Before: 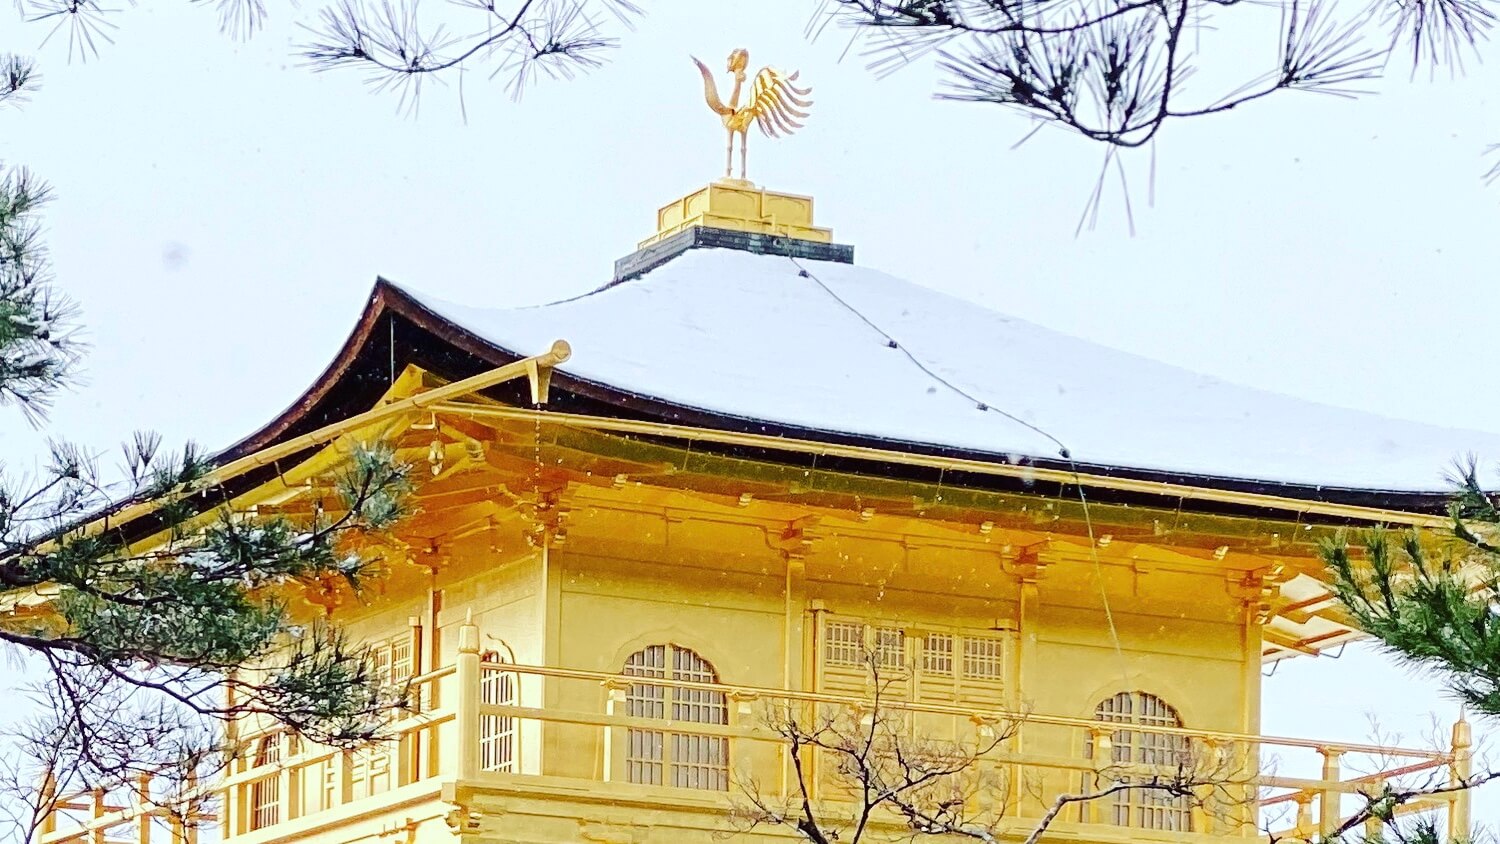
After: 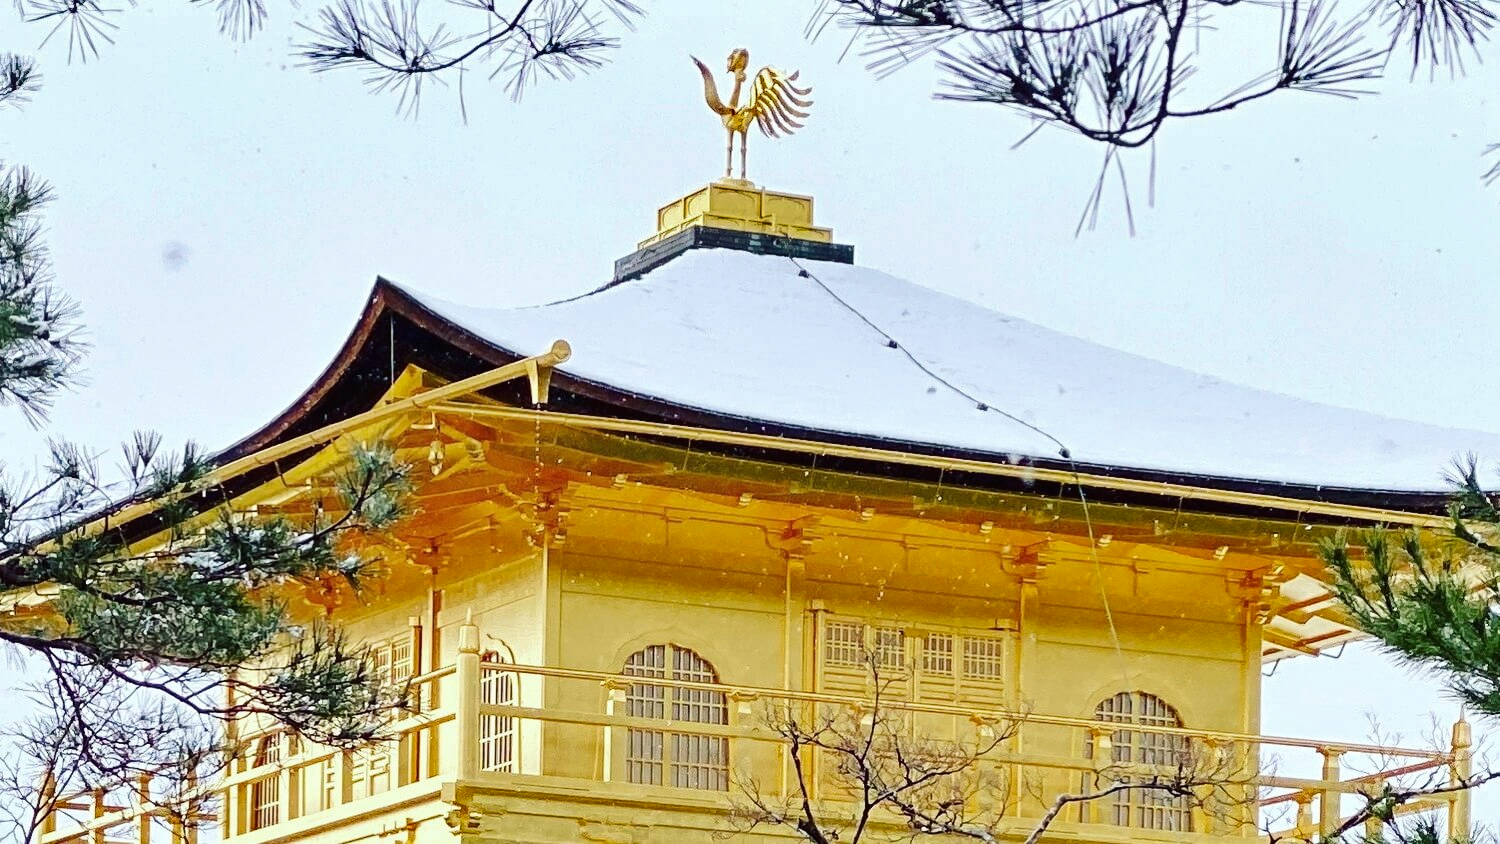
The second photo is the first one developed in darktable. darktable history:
shadows and highlights: shadows 58.82, soften with gaussian
